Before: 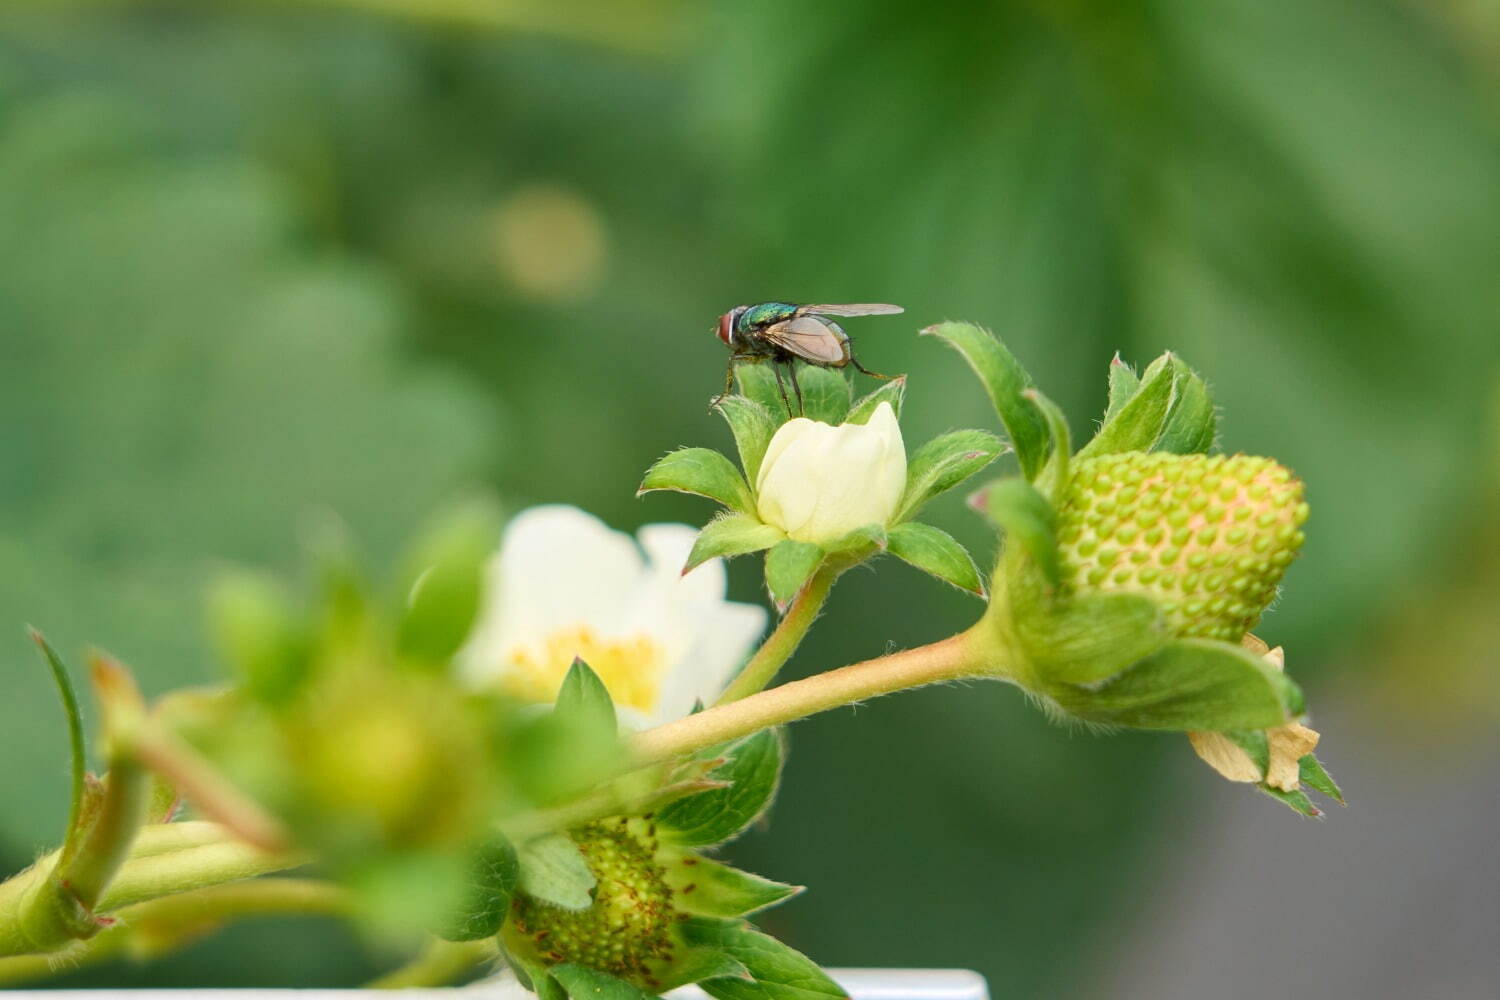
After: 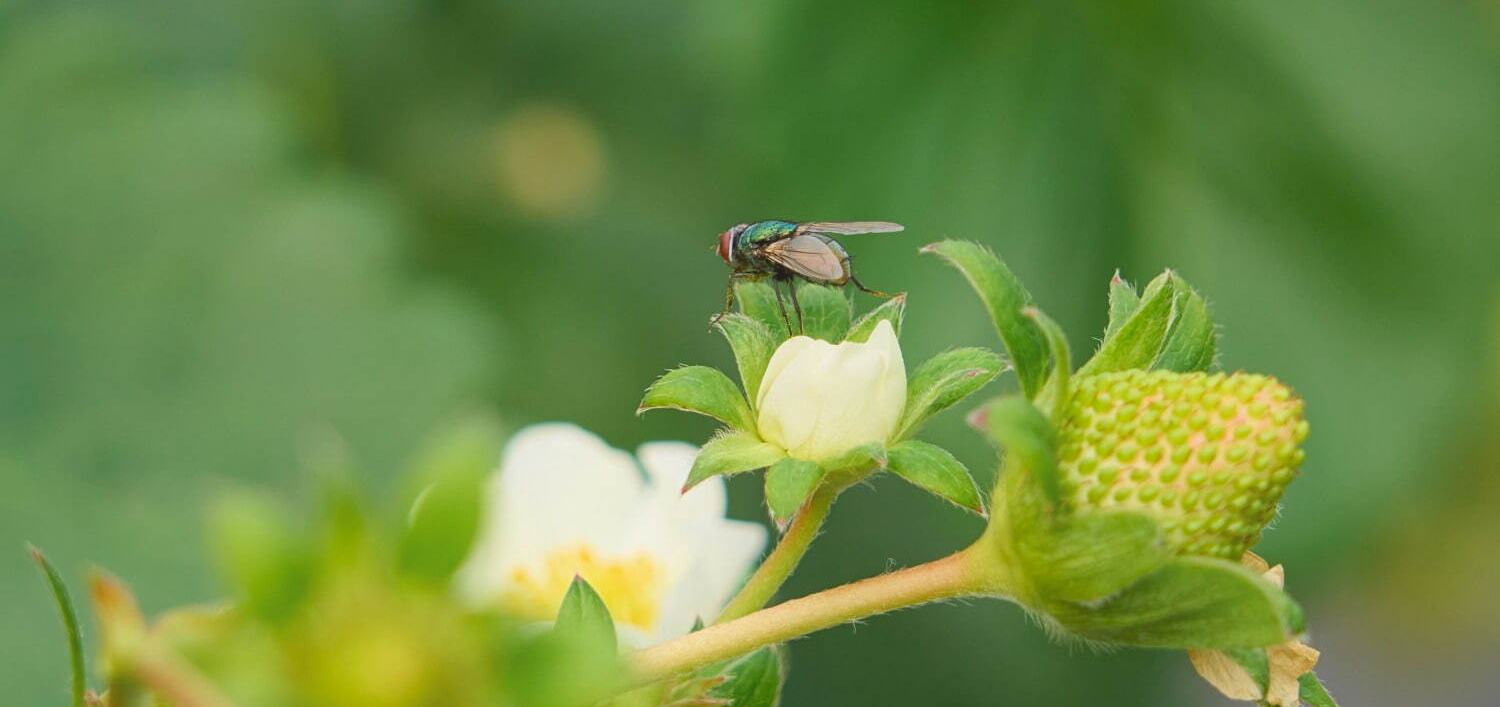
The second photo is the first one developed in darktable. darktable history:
crop and rotate: top 8.293%, bottom 20.996%
contrast equalizer: y [[0.439, 0.44, 0.442, 0.457, 0.493, 0.498], [0.5 ×6], [0.5 ×6], [0 ×6], [0 ×6]]
